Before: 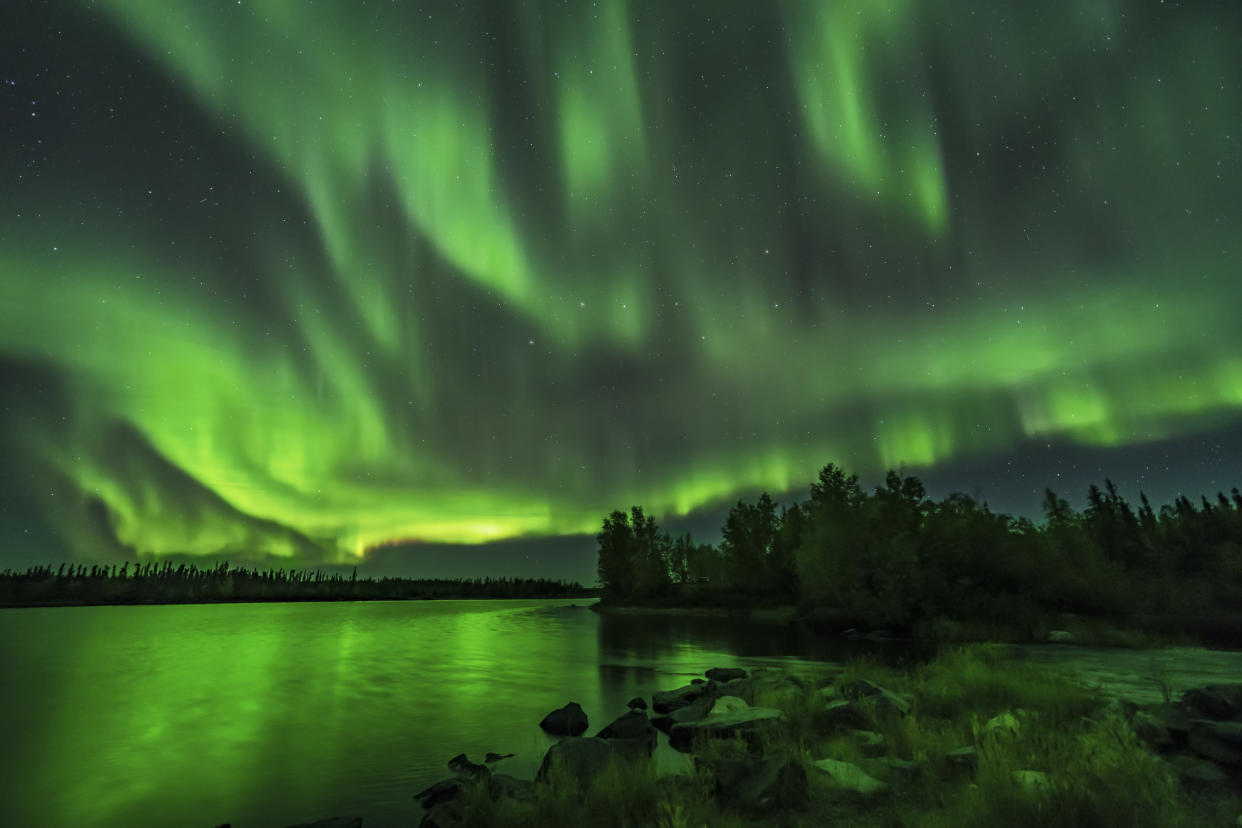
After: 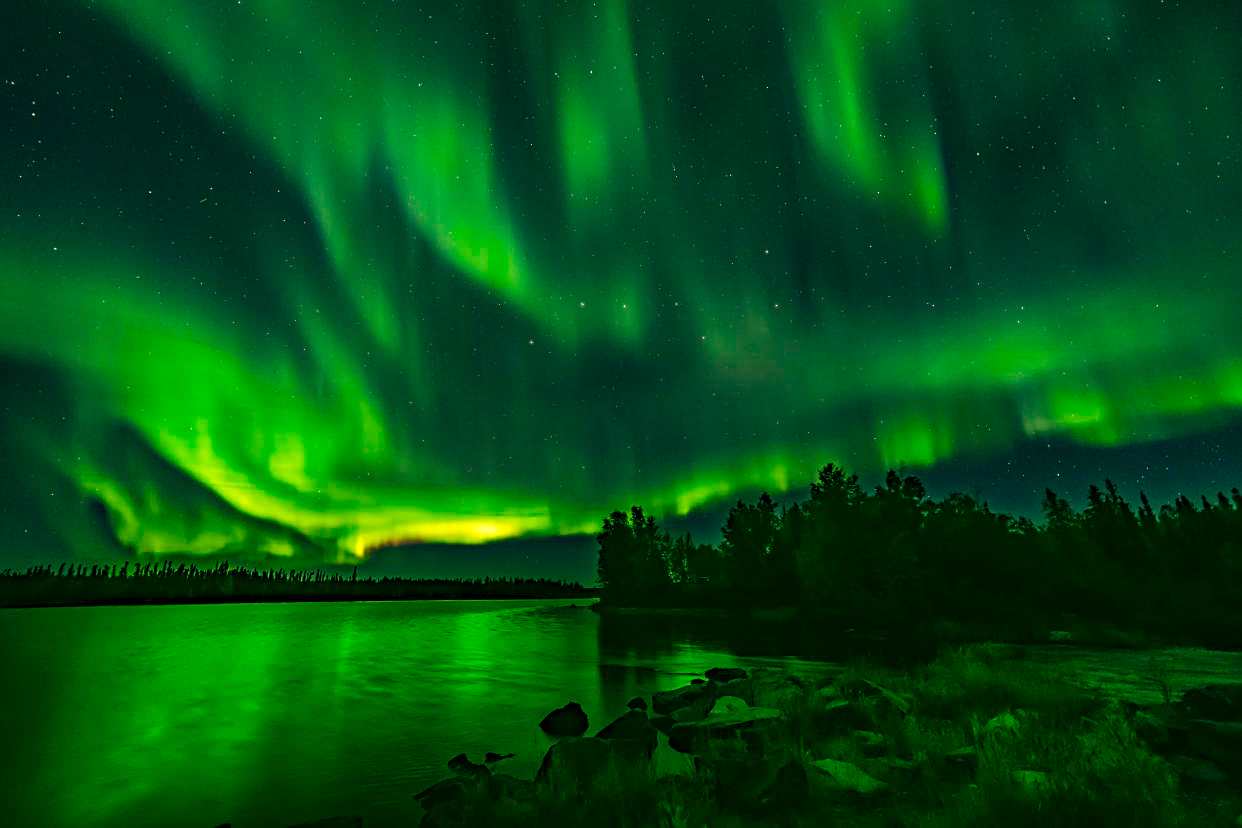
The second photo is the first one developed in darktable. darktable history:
color correction: highlights a* 5.62, highlights b* 33.21, shadows a* -25.51, shadows b* 4.01
sharpen: on, module defaults
haze removal: strength 0.43, compatibility mode true, adaptive false
